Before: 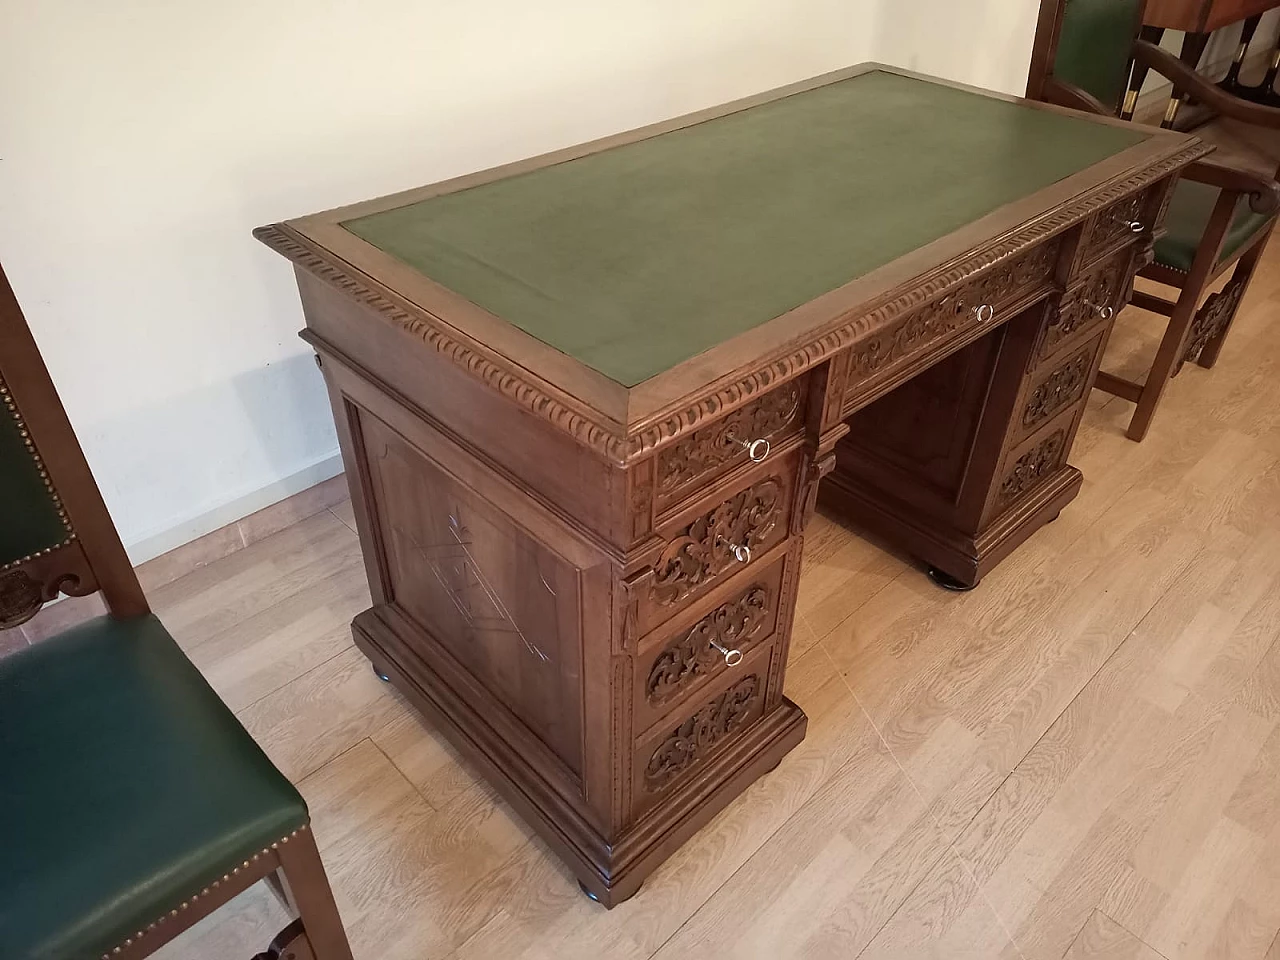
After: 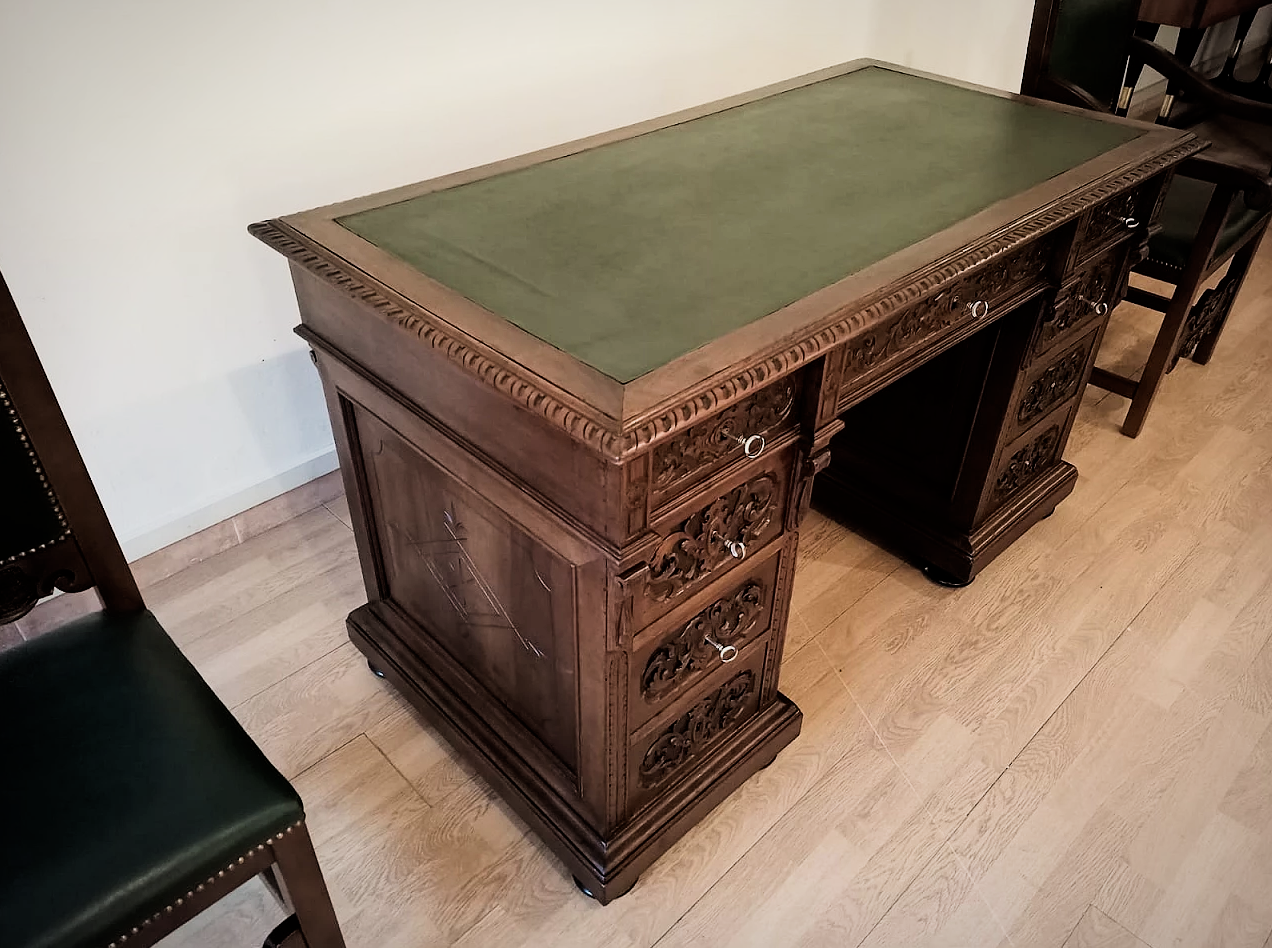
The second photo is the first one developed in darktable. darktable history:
filmic rgb: black relative exposure -5.12 EV, white relative exposure 3.56 EV, hardness 3.19, contrast 1.504, highlights saturation mix -49.5%, iterations of high-quality reconstruction 0
crop: left 0.457%, top 0.504%, right 0.127%, bottom 0.646%
vignetting: fall-off start 85.8%, fall-off radius 79.85%, width/height ratio 1.212
